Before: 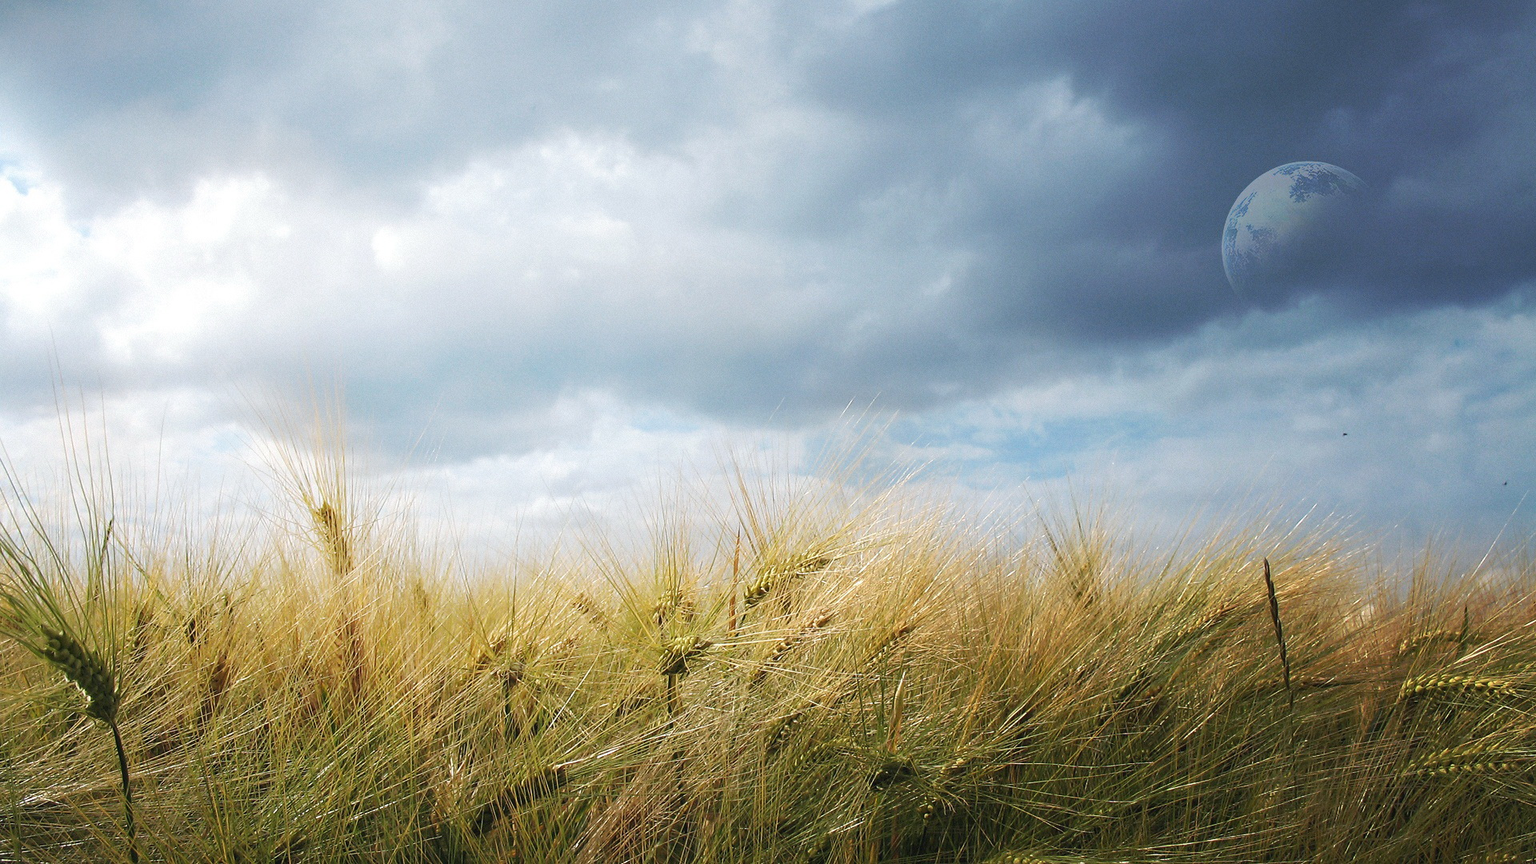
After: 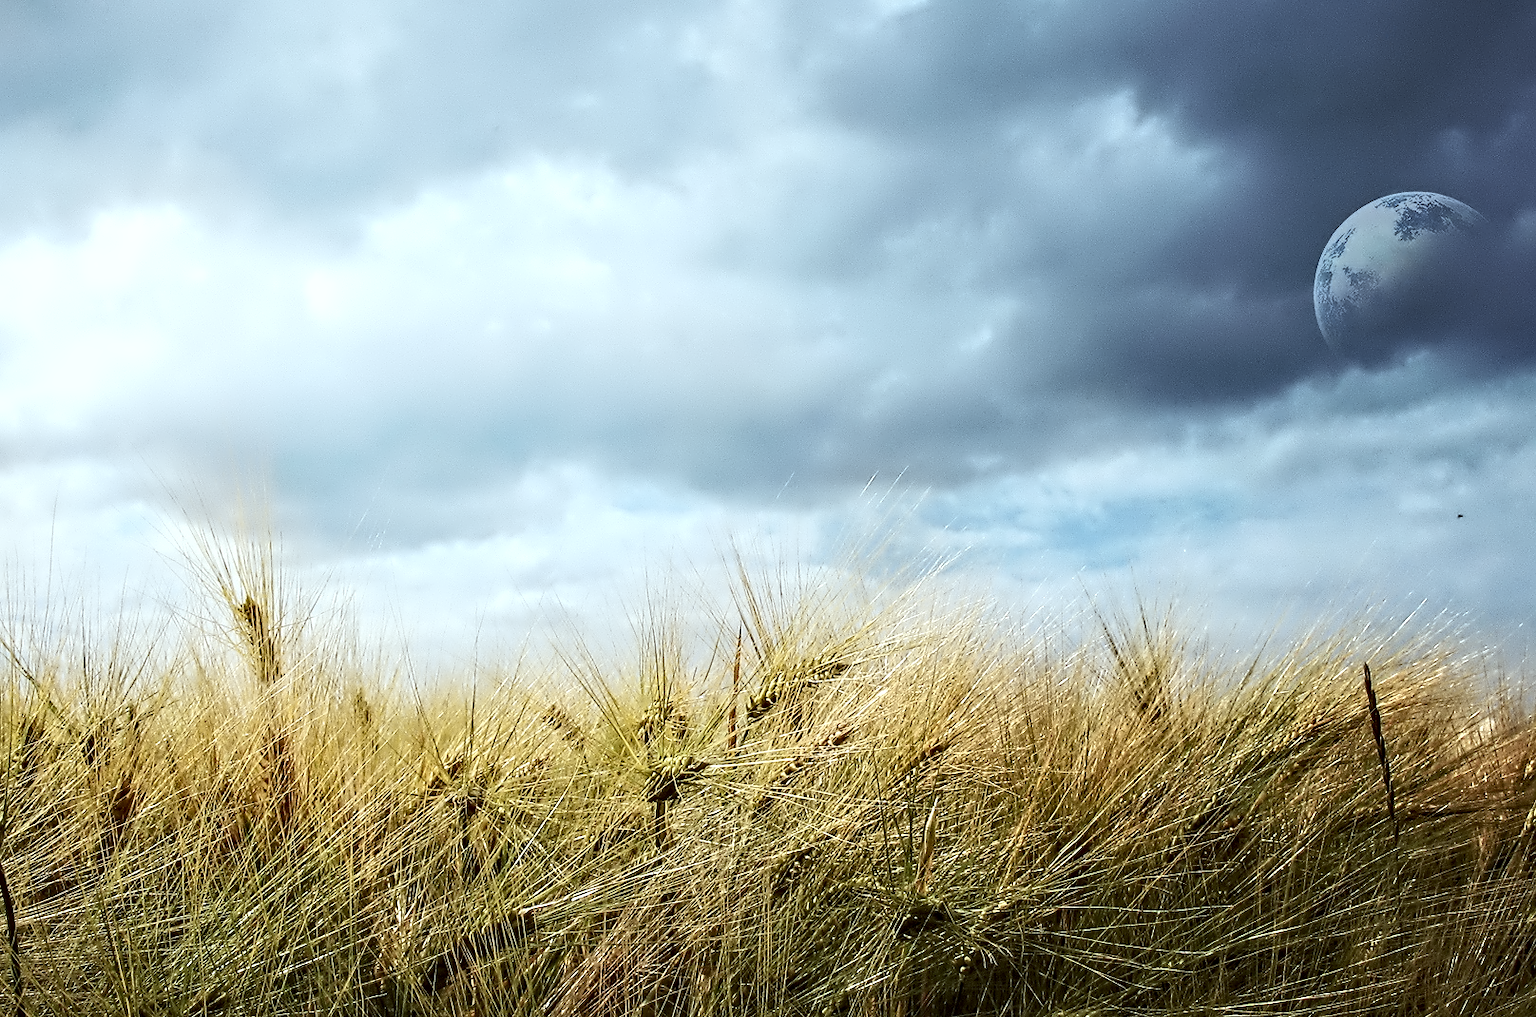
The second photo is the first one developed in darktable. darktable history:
contrast brightness saturation: contrast 0.22
crop: left 7.598%, right 7.873%
contrast equalizer: octaves 7, y [[0.5, 0.542, 0.583, 0.625, 0.667, 0.708], [0.5 ×6], [0.5 ×6], [0, 0.033, 0.067, 0.1, 0.133, 0.167], [0, 0.05, 0.1, 0.15, 0.2, 0.25]]
color correction: highlights a* -4.98, highlights b* -3.76, shadows a* 3.83, shadows b* 4.08
local contrast: on, module defaults
